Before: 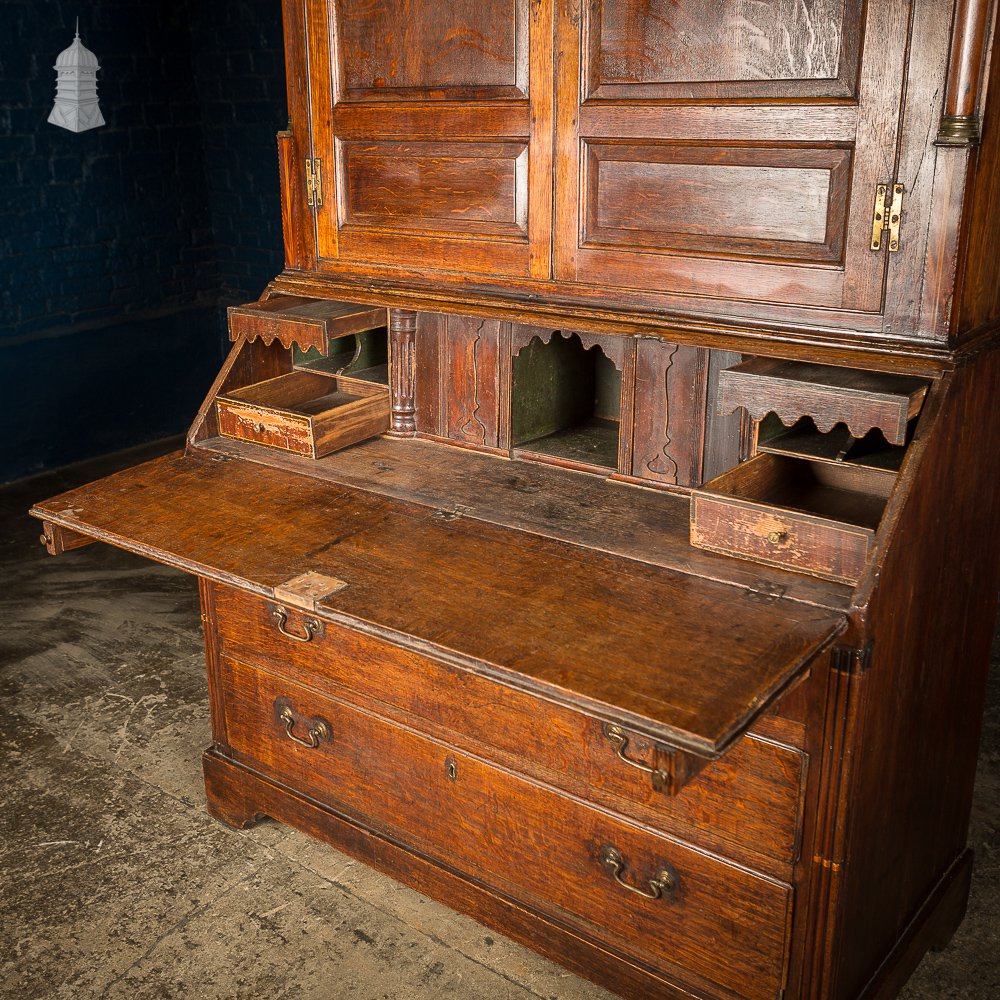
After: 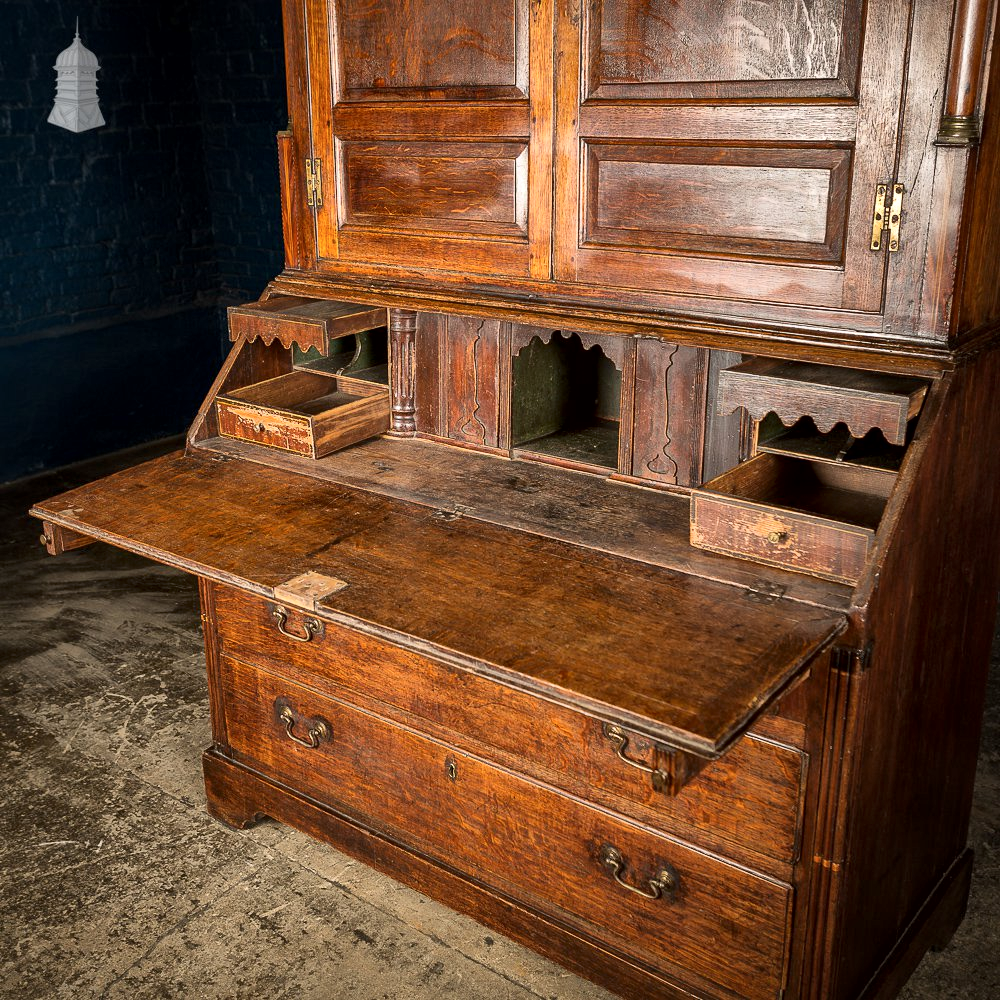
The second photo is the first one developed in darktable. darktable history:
local contrast: mode bilateral grid, contrast 20, coarseness 50, detail 150%, midtone range 0.2
contrast brightness saturation: contrast 0.05
